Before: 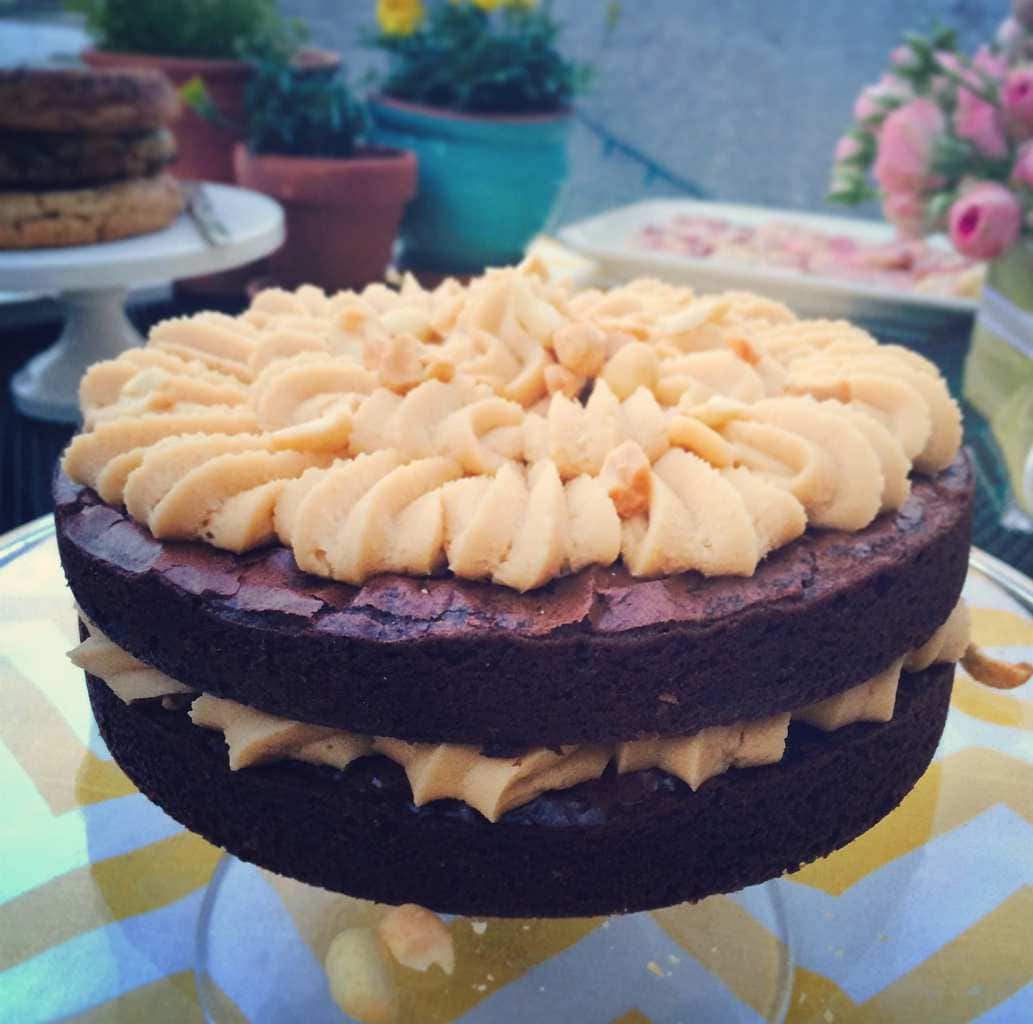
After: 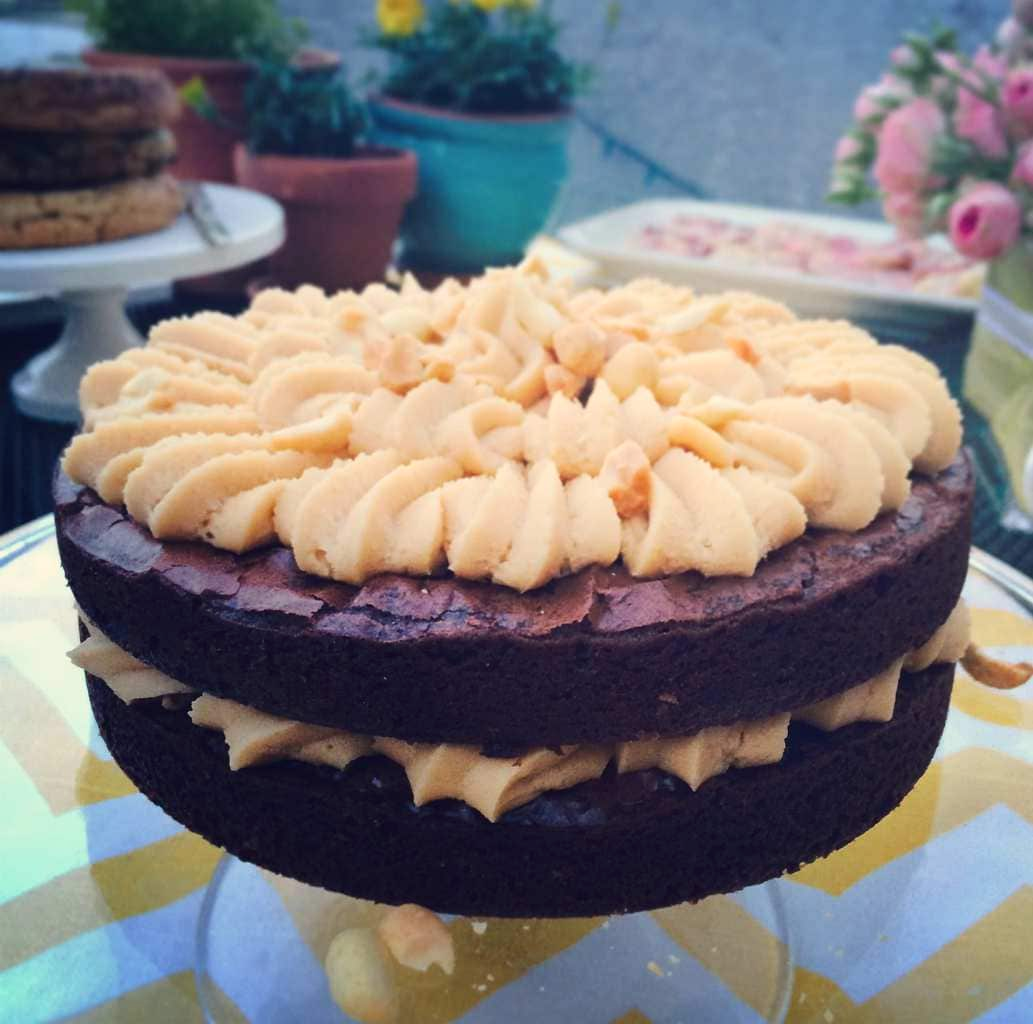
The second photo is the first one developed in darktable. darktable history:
shadows and highlights: shadows -31.62, highlights 29.69, highlights color adjustment 89.27%
